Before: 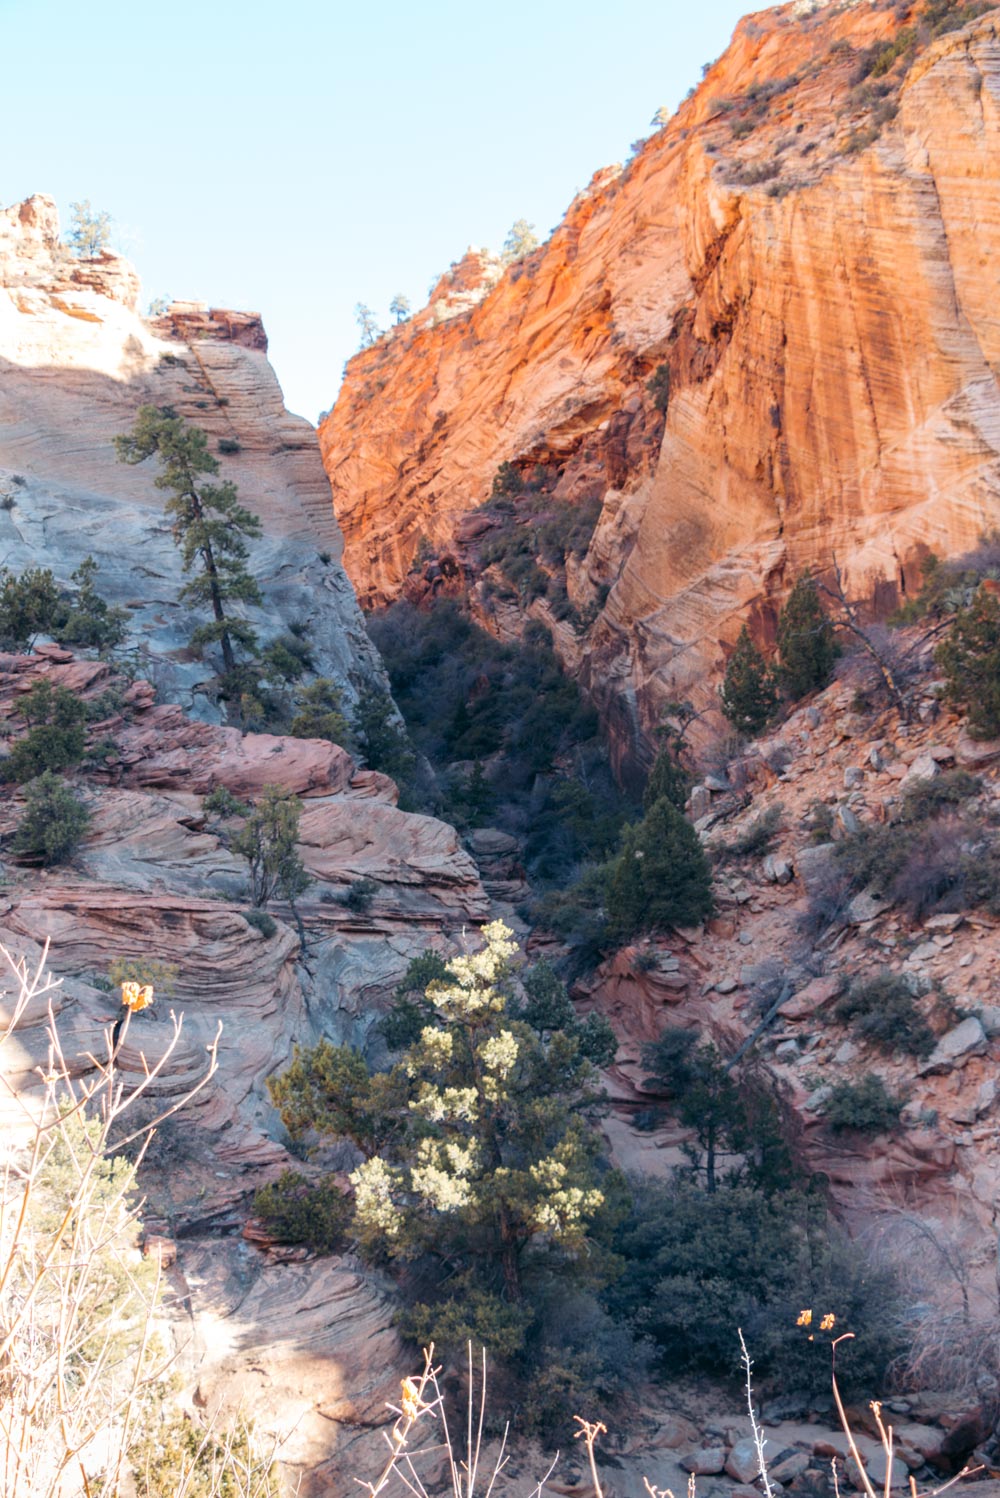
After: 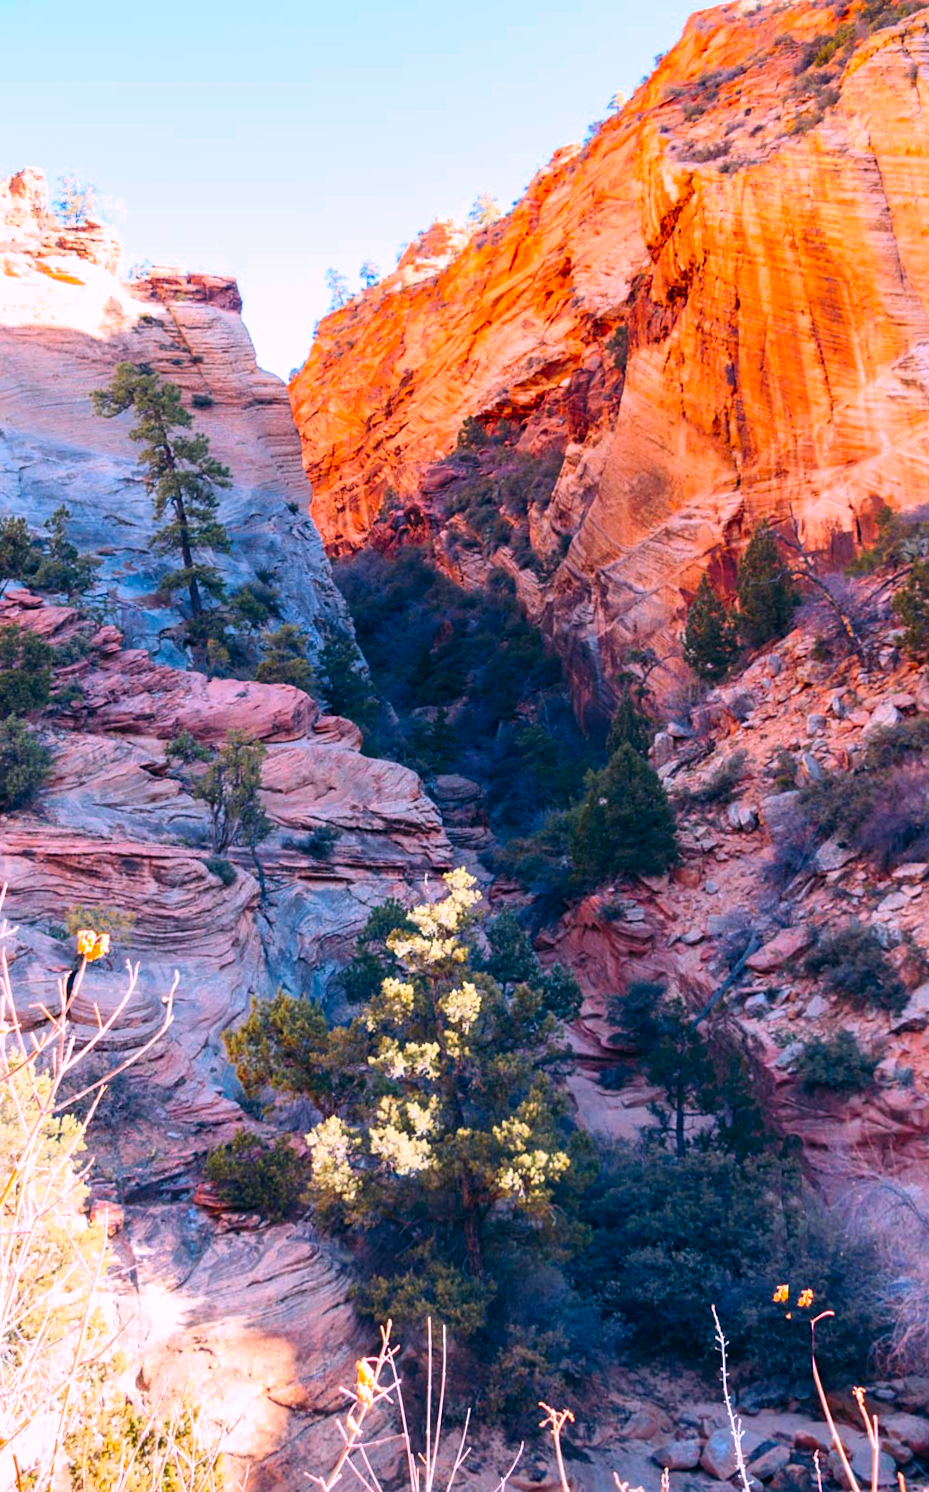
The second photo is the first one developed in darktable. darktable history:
contrast brightness saturation: contrast 0.16, saturation 0.32
white balance: red 1.05, blue 1.072
sharpen: amount 0.2
rotate and perspective: rotation 0.215°, lens shift (vertical) -0.139, crop left 0.069, crop right 0.939, crop top 0.002, crop bottom 0.996
color zones: curves: ch0 [(0, 0.5) (0.143, 0.5) (0.286, 0.5) (0.429, 0.5) (0.62, 0.489) (0.714, 0.445) (0.844, 0.496) (1, 0.5)]; ch1 [(0, 0.5) (0.143, 0.5) (0.286, 0.5) (0.429, 0.5) (0.571, 0.5) (0.714, 0.523) (0.857, 0.5) (1, 0.5)]
color balance rgb: perceptual saturation grading › global saturation 25%, global vibrance 20%
